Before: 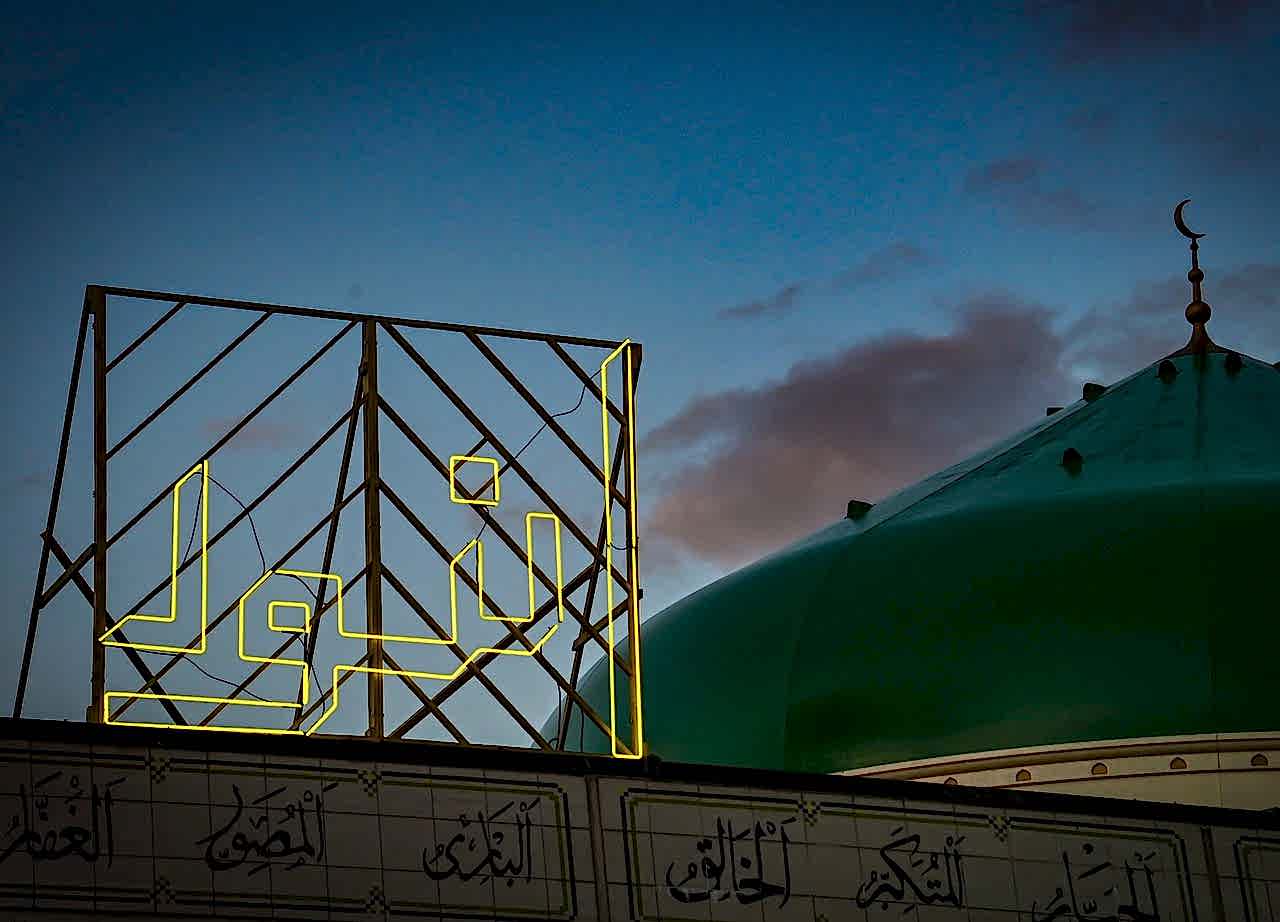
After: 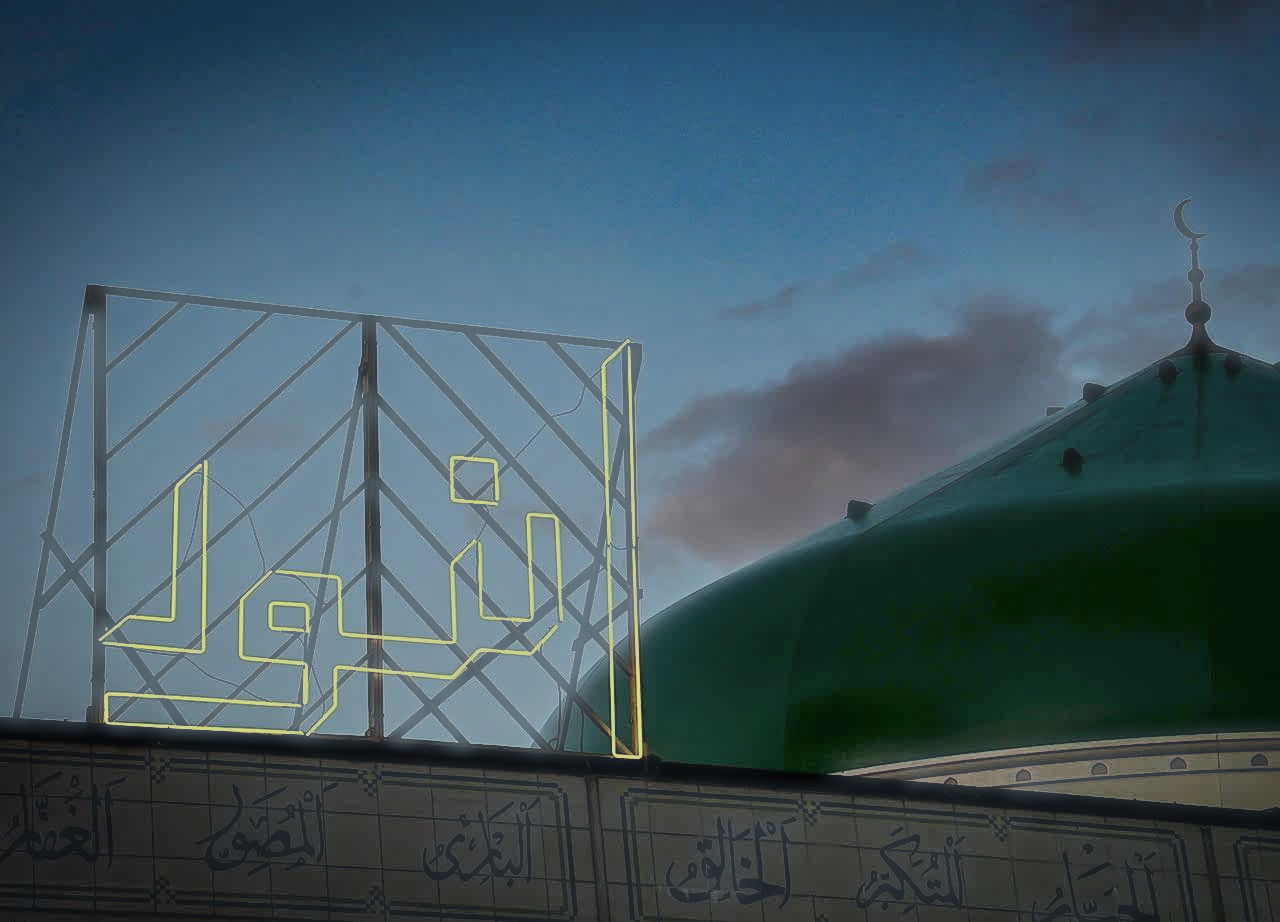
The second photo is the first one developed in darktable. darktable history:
haze removal: strength -0.9, distance 0.225, compatibility mode true, adaptive false | blend: blend mode normal, opacity 15%; mask: uniform (no mask)
